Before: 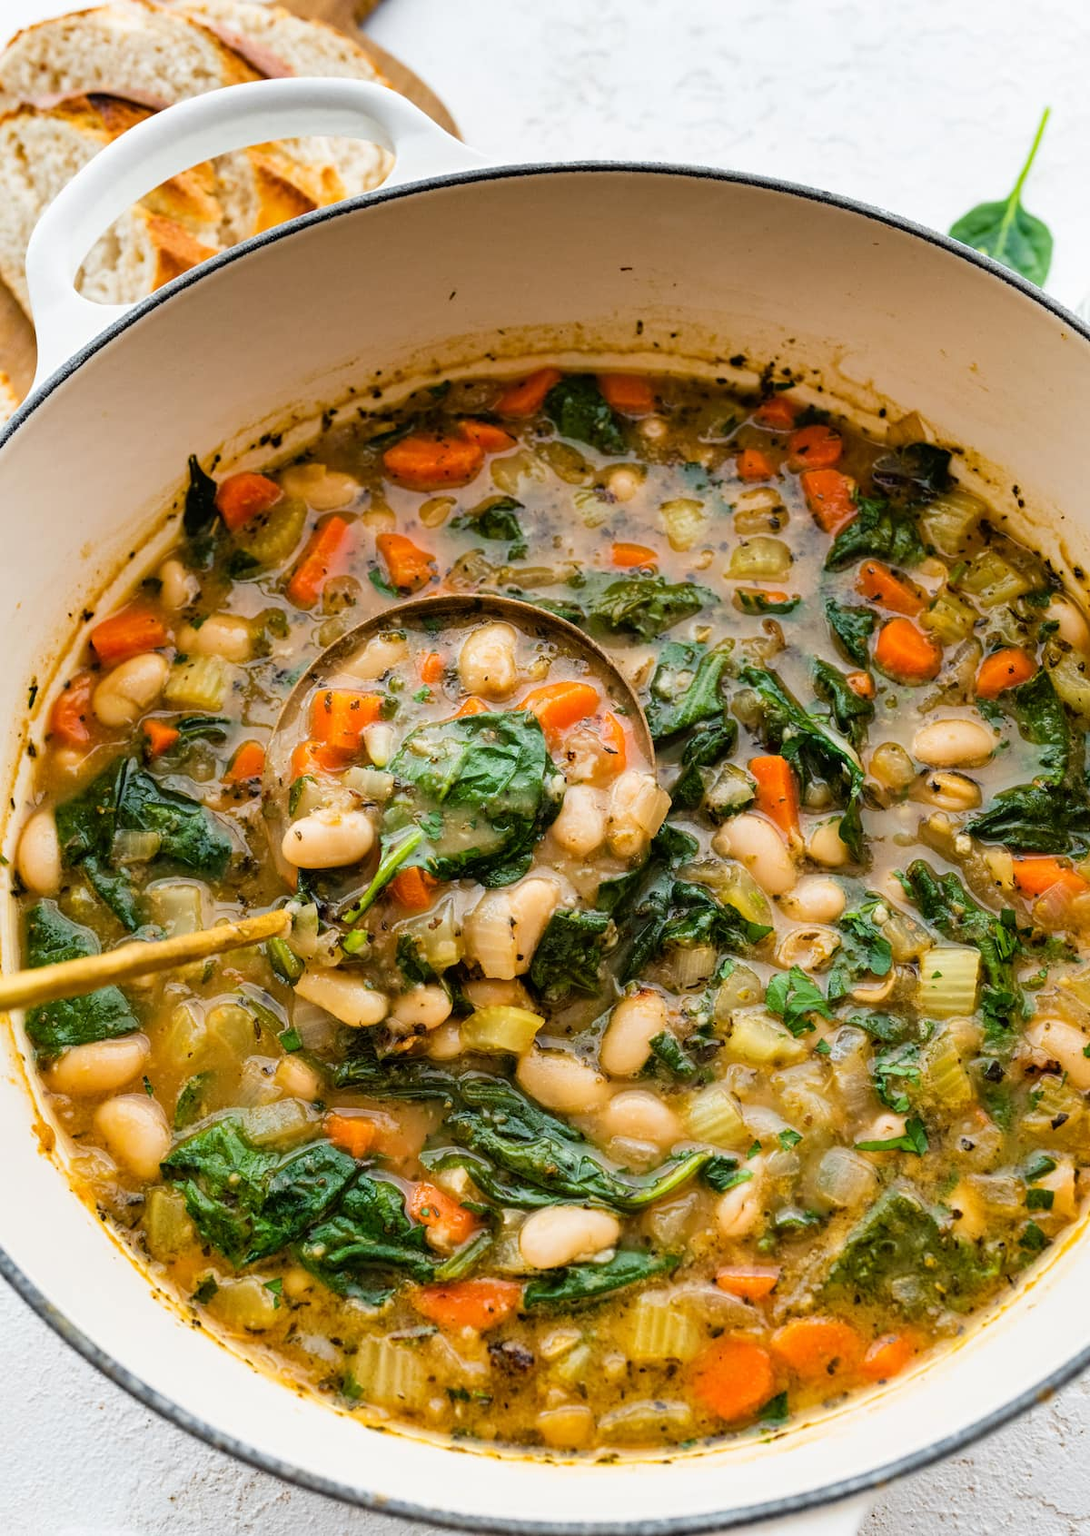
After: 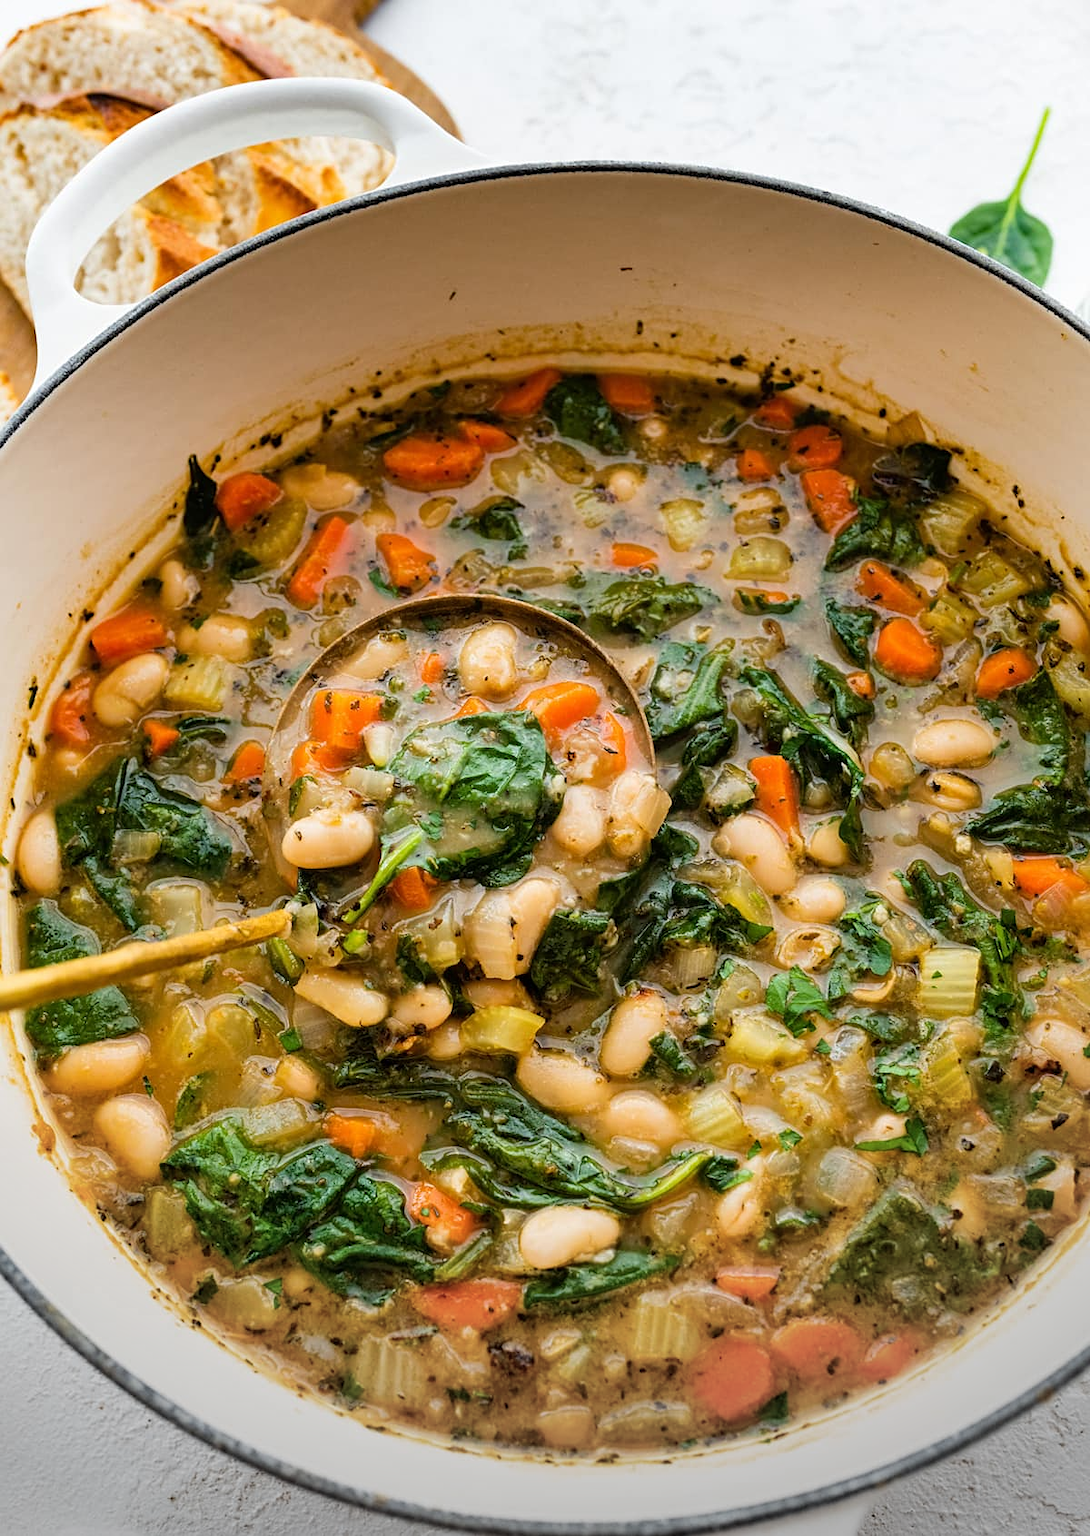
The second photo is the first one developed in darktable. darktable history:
sharpen: amount 0.211
vignetting: fall-off start 91.65%, center (-0.054, -0.352), unbound false
